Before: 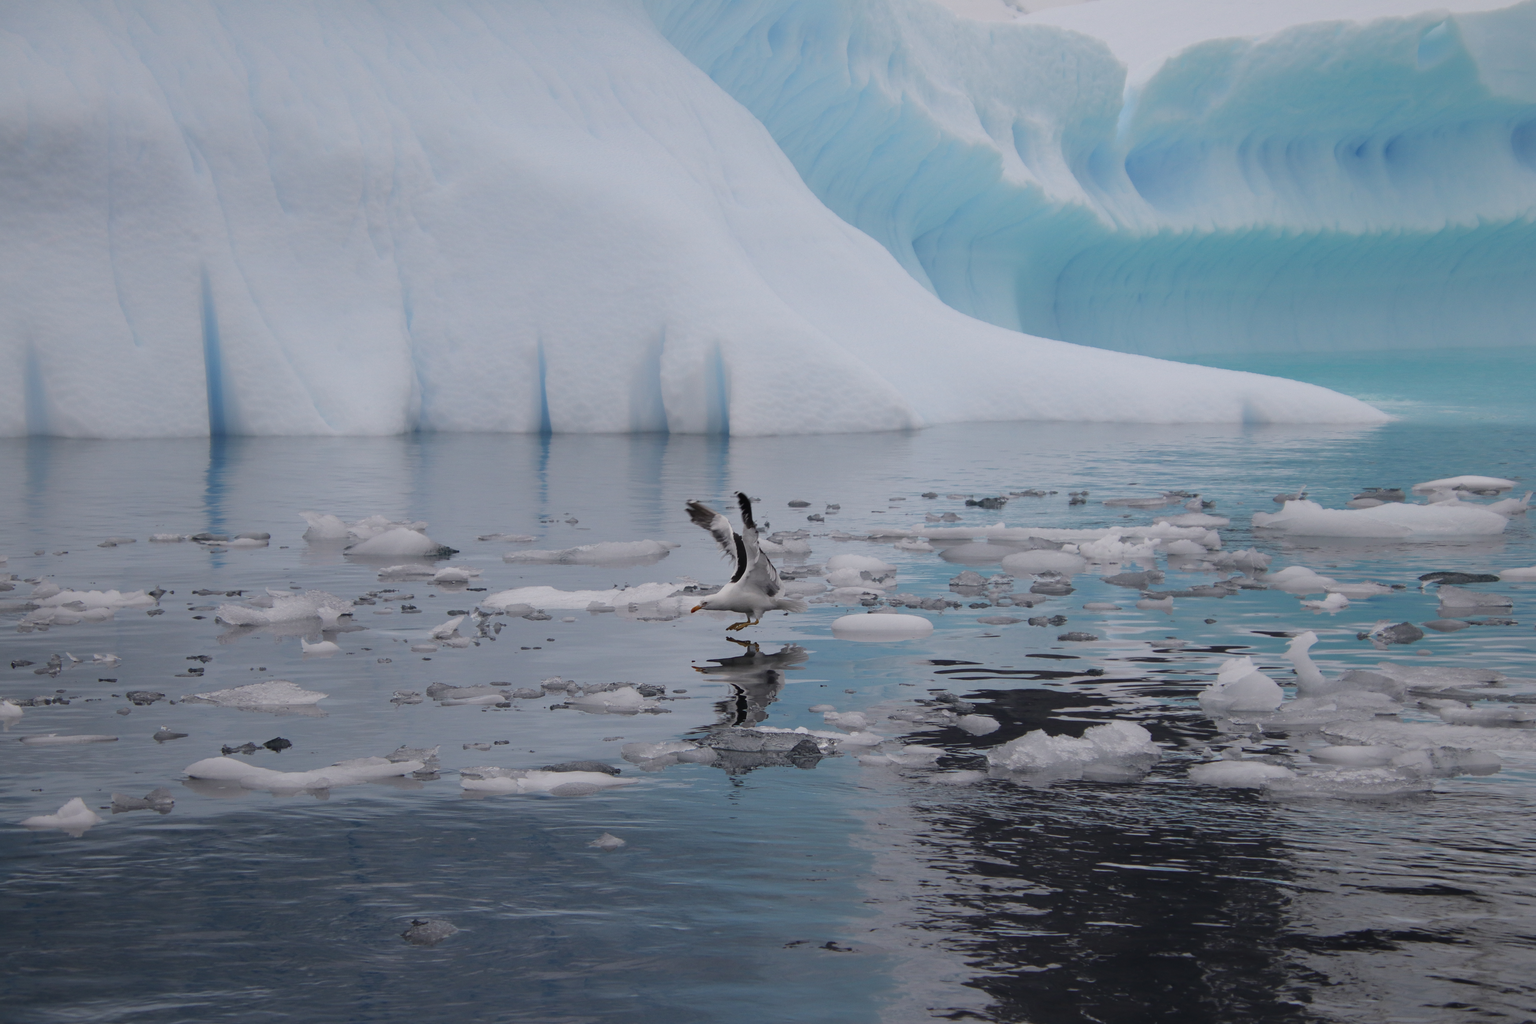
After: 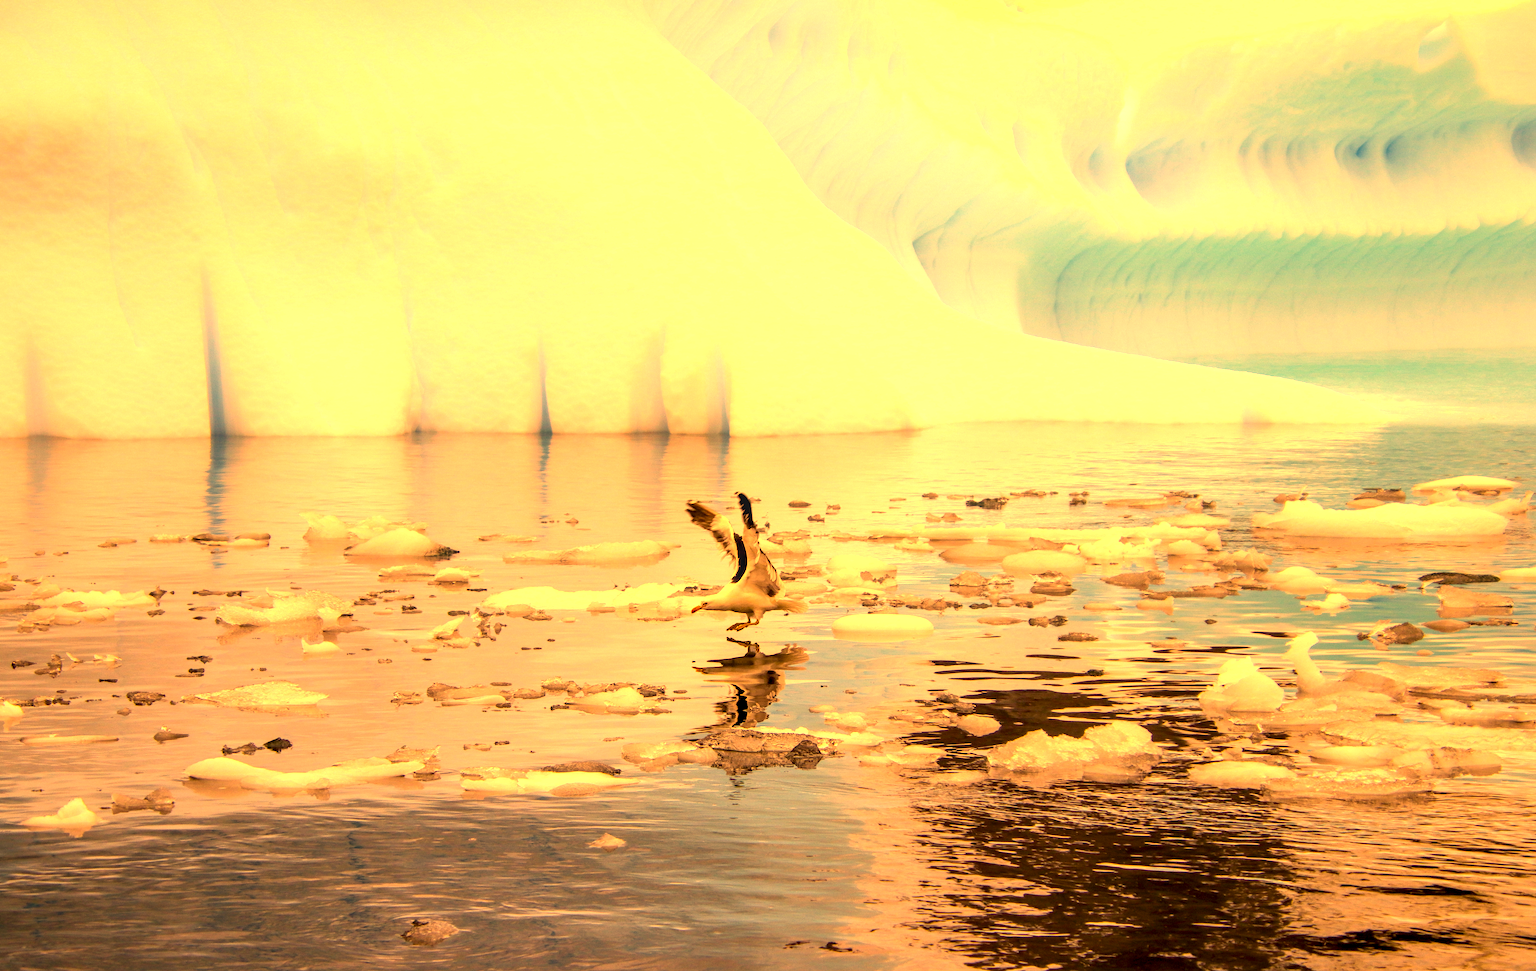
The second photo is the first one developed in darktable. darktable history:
crop and rotate: top 0%, bottom 5.097%
local contrast: detail 142%
tone equalizer: on, module defaults
color balance rgb: linear chroma grading › global chroma 15%, perceptual saturation grading › global saturation 30%
white balance: red 1.467, blue 0.684
exposure: black level correction 0.009, exposure 1.425 EV, compensate highlight preservation false
